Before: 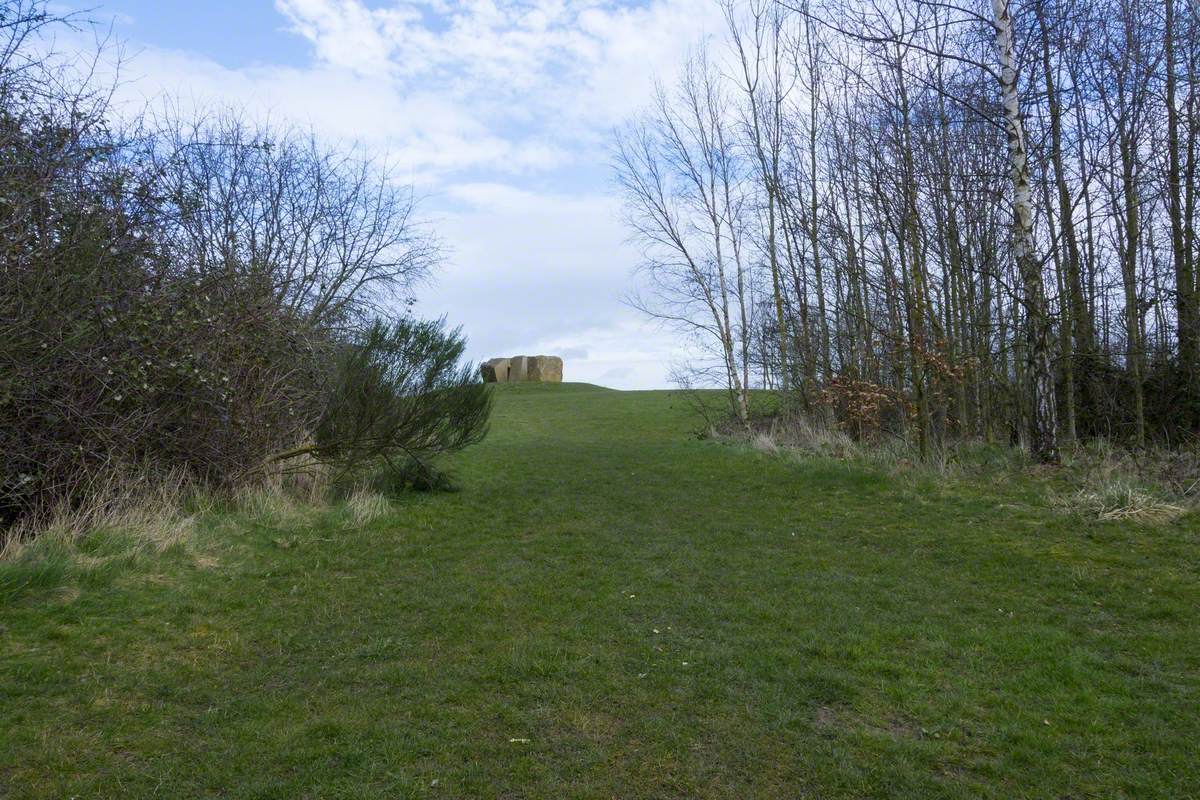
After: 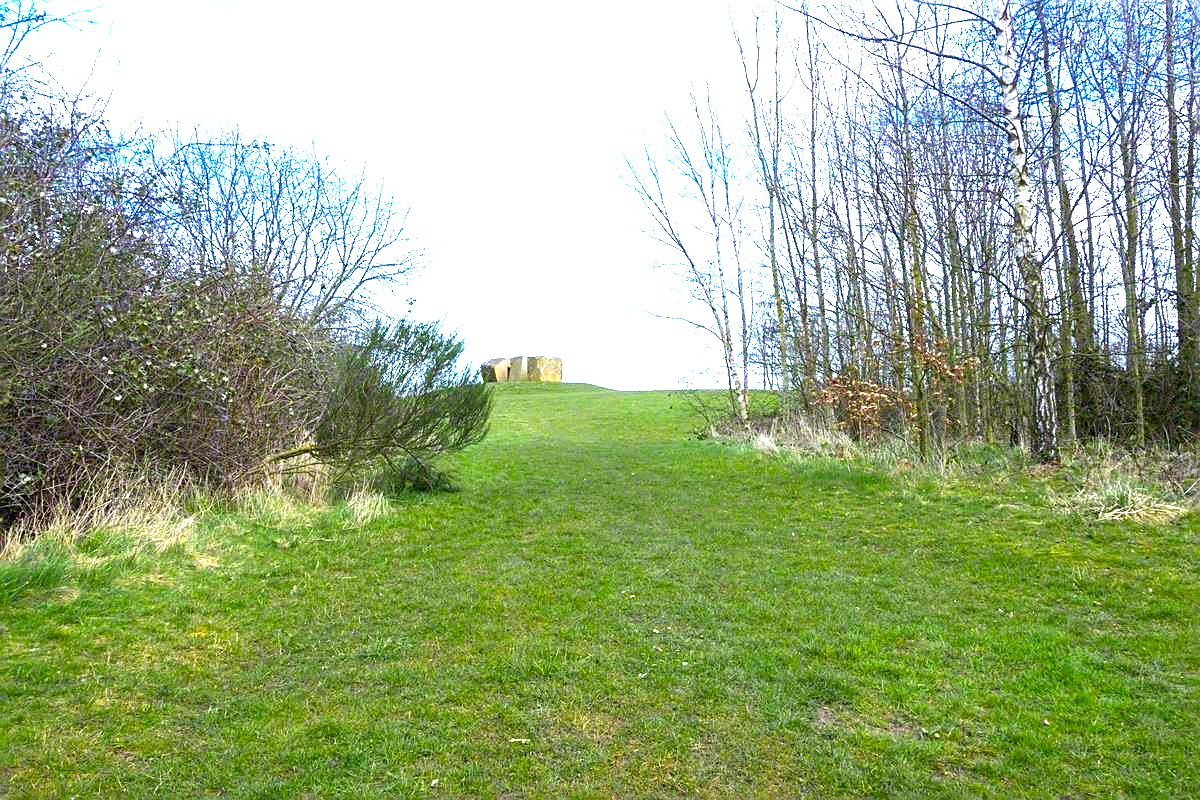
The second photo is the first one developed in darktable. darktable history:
exposure: black level correction 0, exposure 1.972 EV, compensate highlight preservation false
sharpen: on, module defaults
contrast brightness saturation: brightness -0.022, saturation 0.341
